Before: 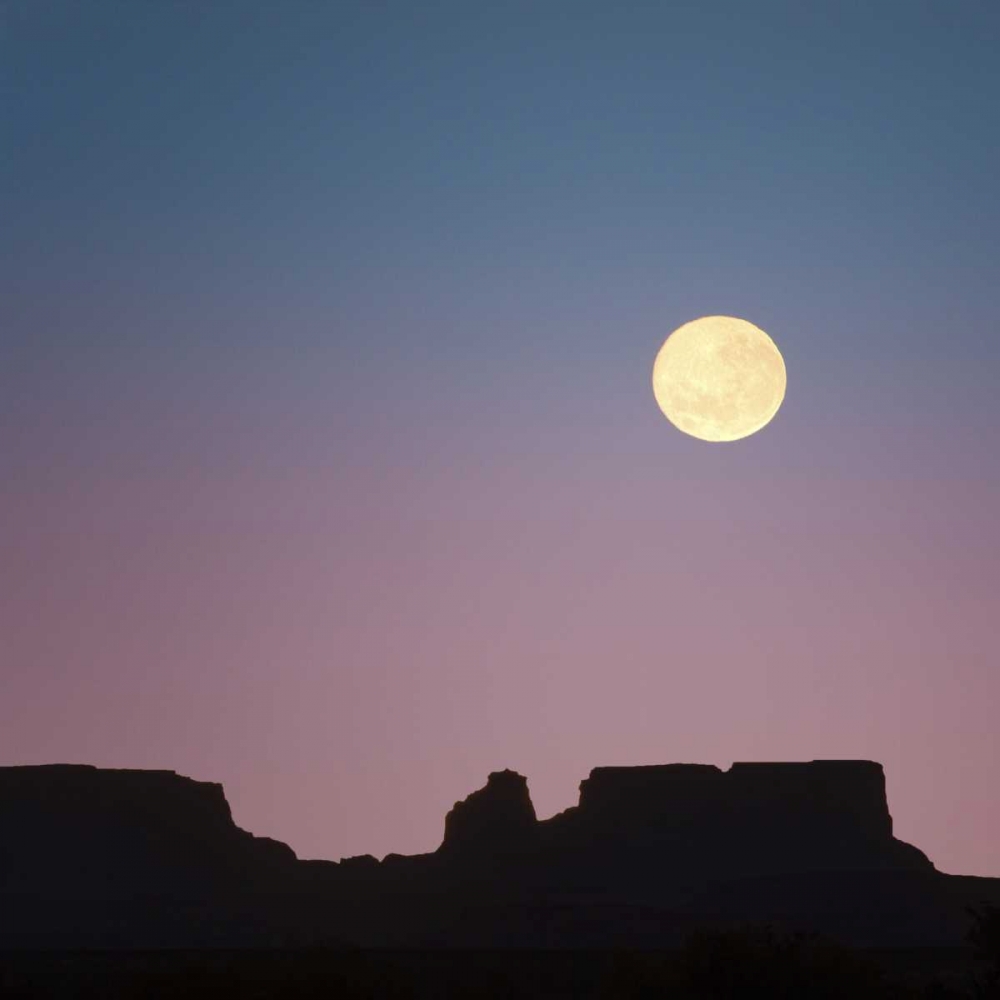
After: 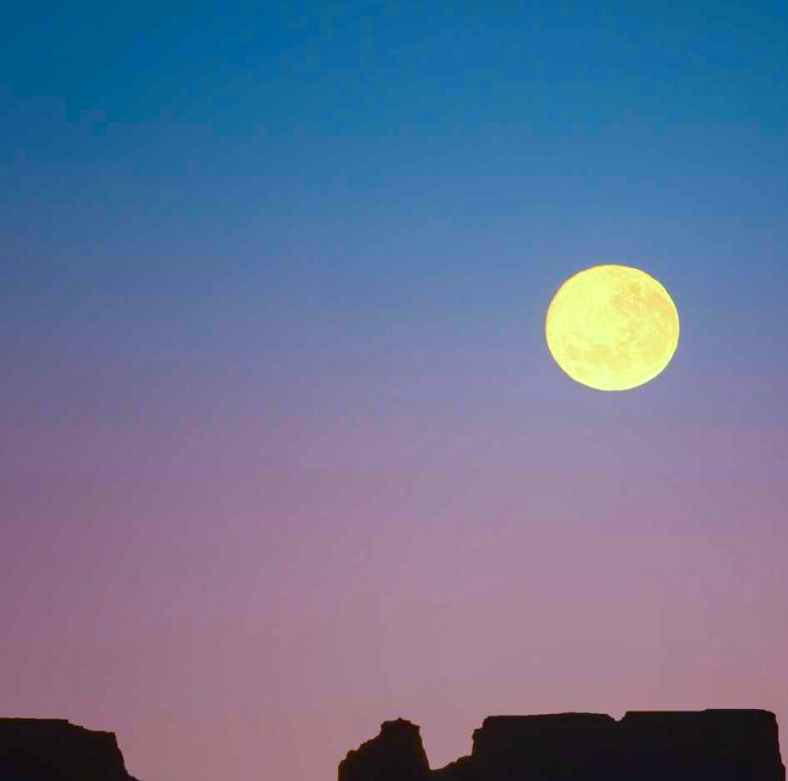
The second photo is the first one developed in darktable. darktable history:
color correction: highlights a* -10.77, highlights b* 9.8, saturation 1.72
local contrast: on, module defaults
white balance: red 1.004, blue 1.096
crop and rotate: left 10.77%, top 5.1%, right 10.41%, bottom 16.76%
